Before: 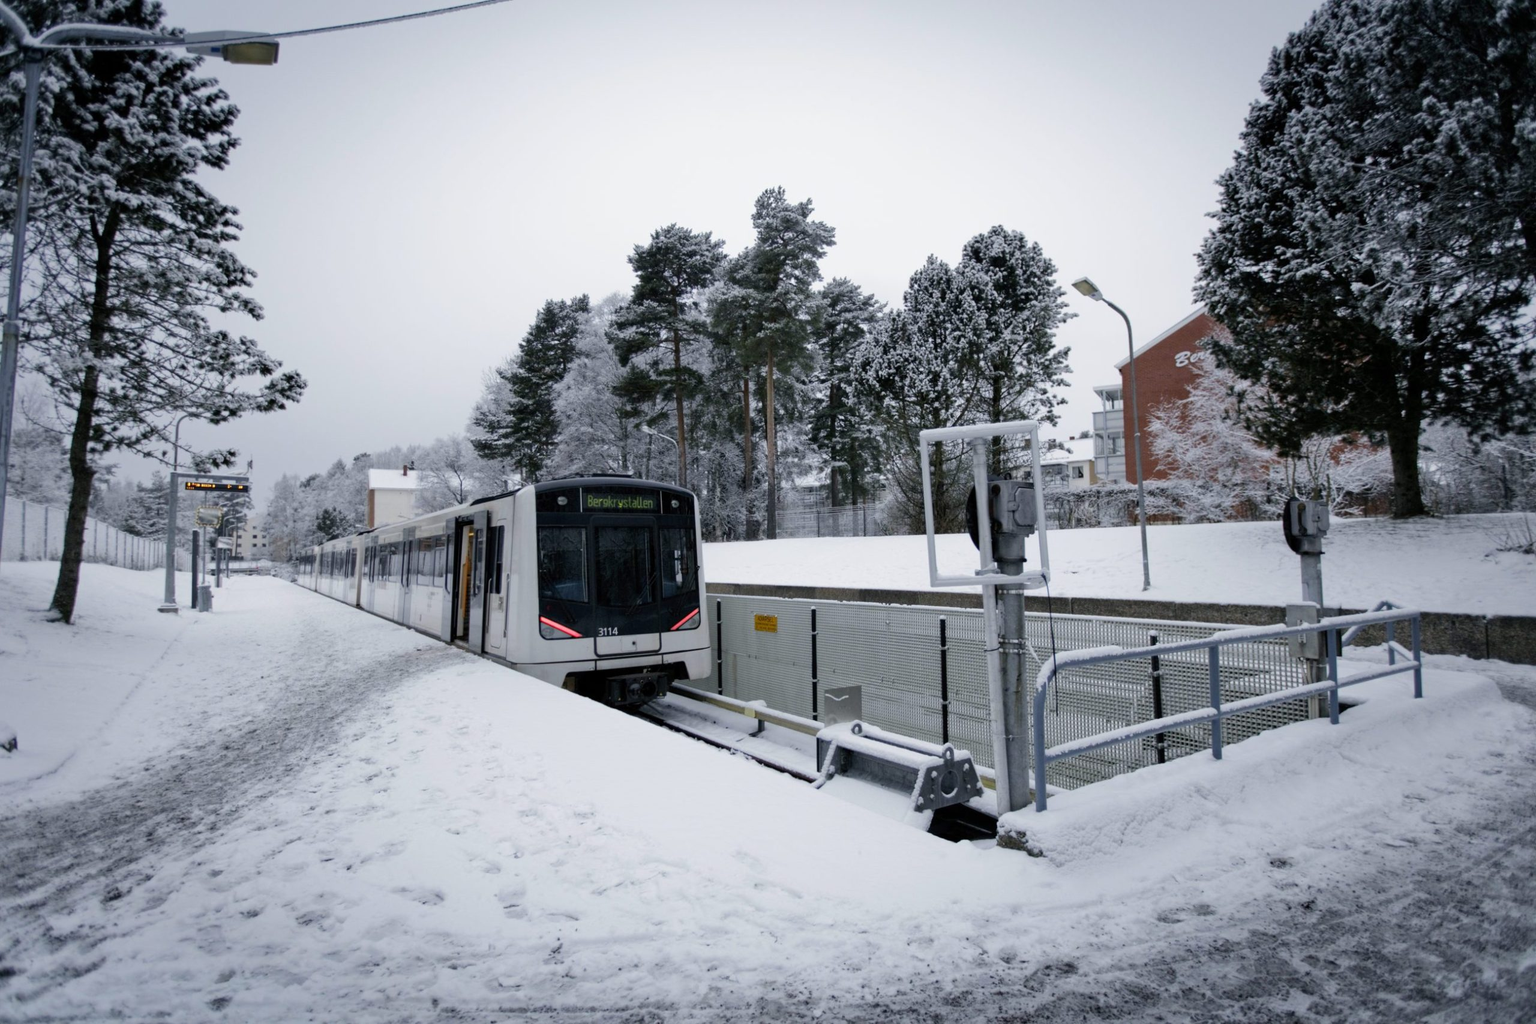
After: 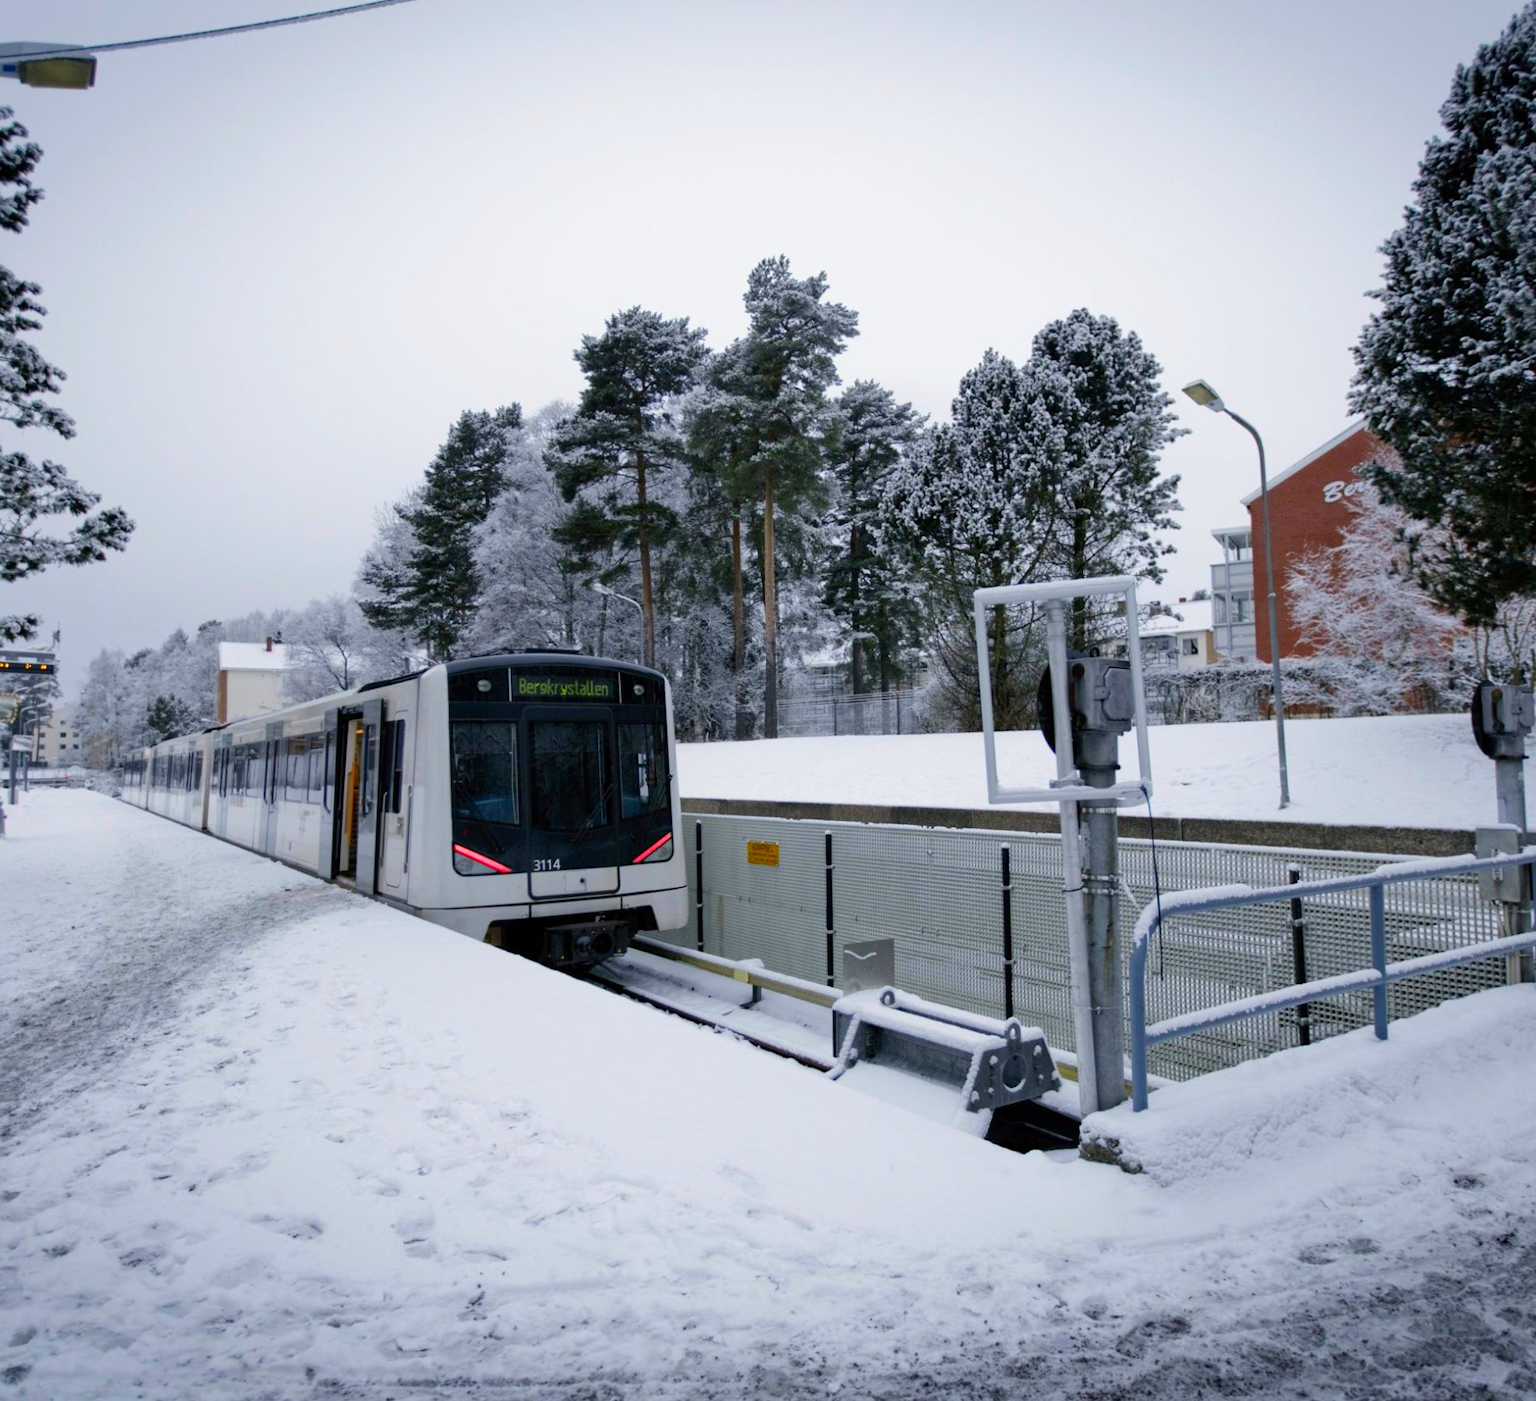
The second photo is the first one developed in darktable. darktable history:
contrast brightness saturation: saturation 0.494
crop: left 13.597%, right 13.366%
